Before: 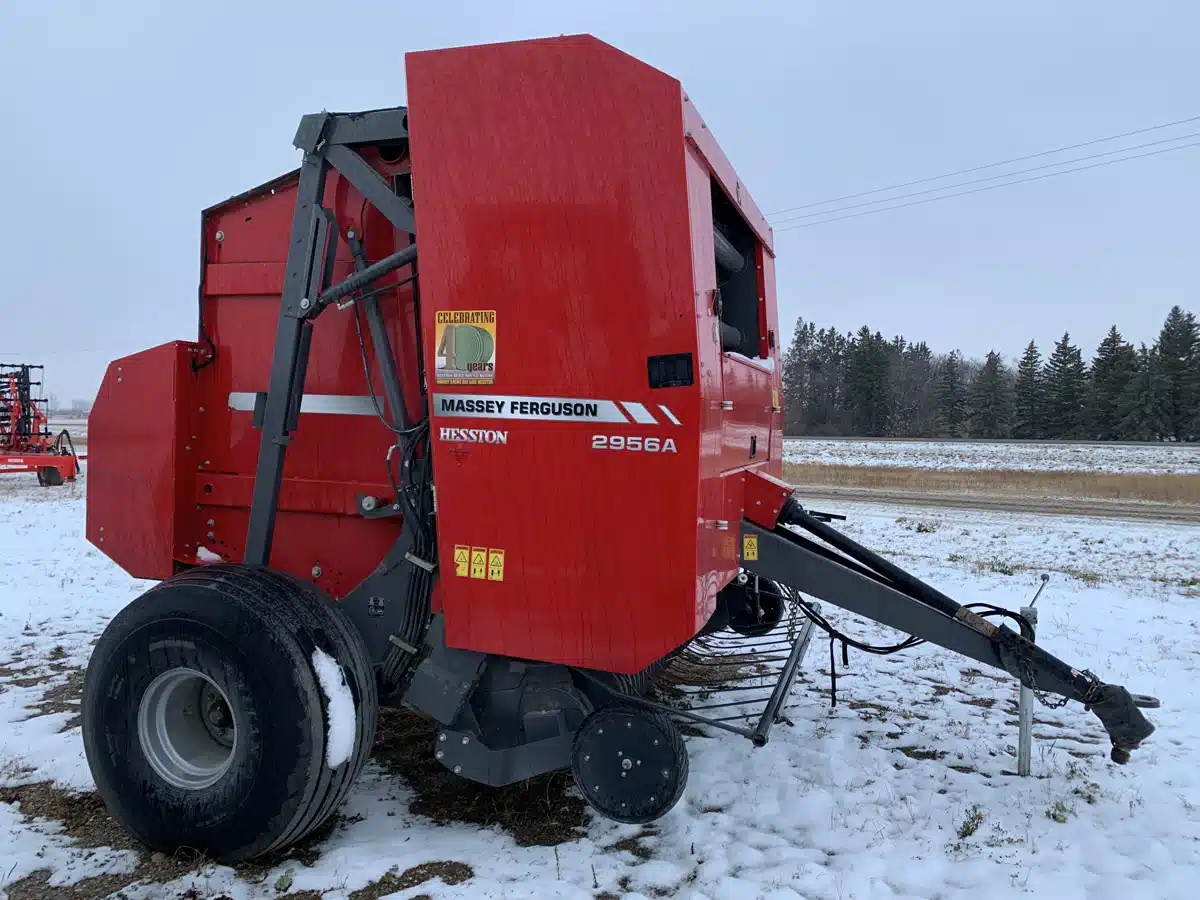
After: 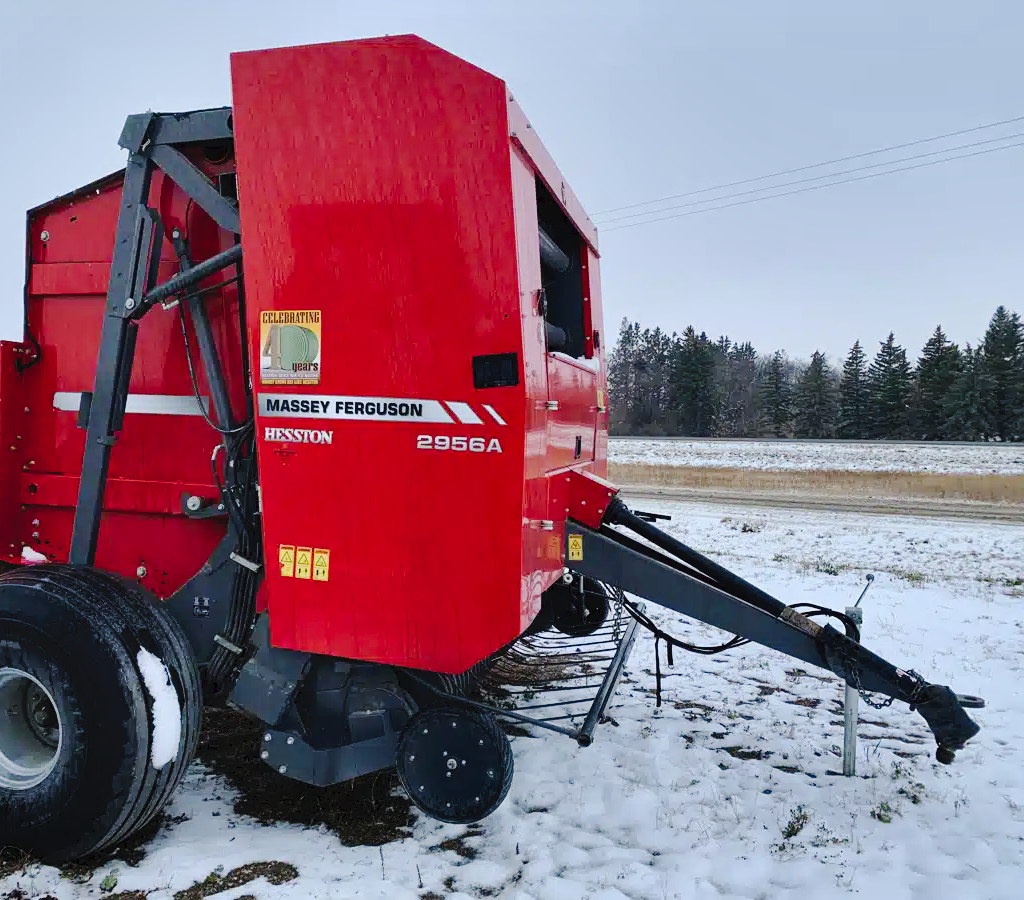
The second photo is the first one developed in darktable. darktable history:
crop and rotate: left 14.584%
tone curve: curves: ch0 [(0, 0) (0.003, 0.034) (0.011, 0.038) (0.025, 0.046) (0.044, 0.054) (0.069, 0.06) (0.1, 0.079) (0.136, 0.114) (0.177, 0.151) (0.224, 0.213) (0.277, 0.293) (0.335, 0.385) (0.399, 0.482) (0.468, 0.578) (0.543, 0.655) (0.623, 0.724) (0.709, 0.786) (0.801, 0.854) (0.898, 0.922) (1, 1)], preserve colors none
shadows and highlights: soften with gaussian
